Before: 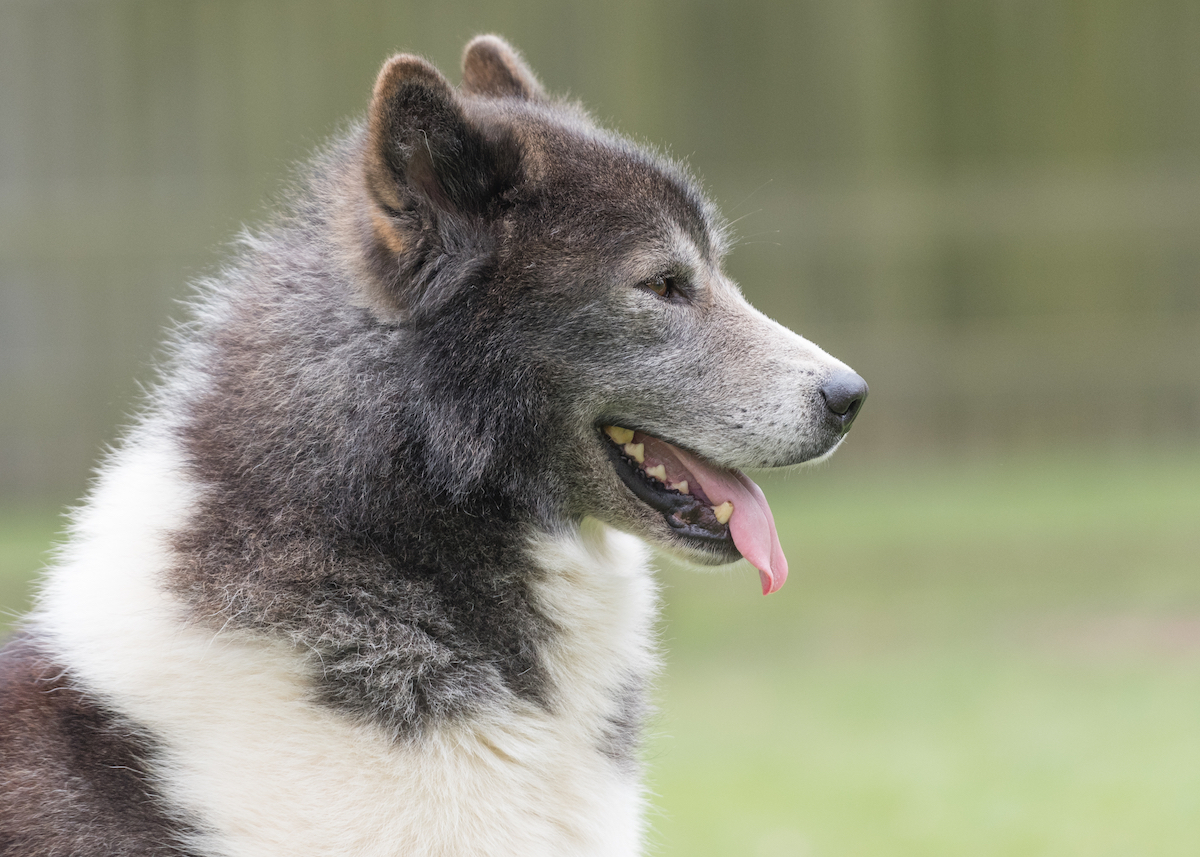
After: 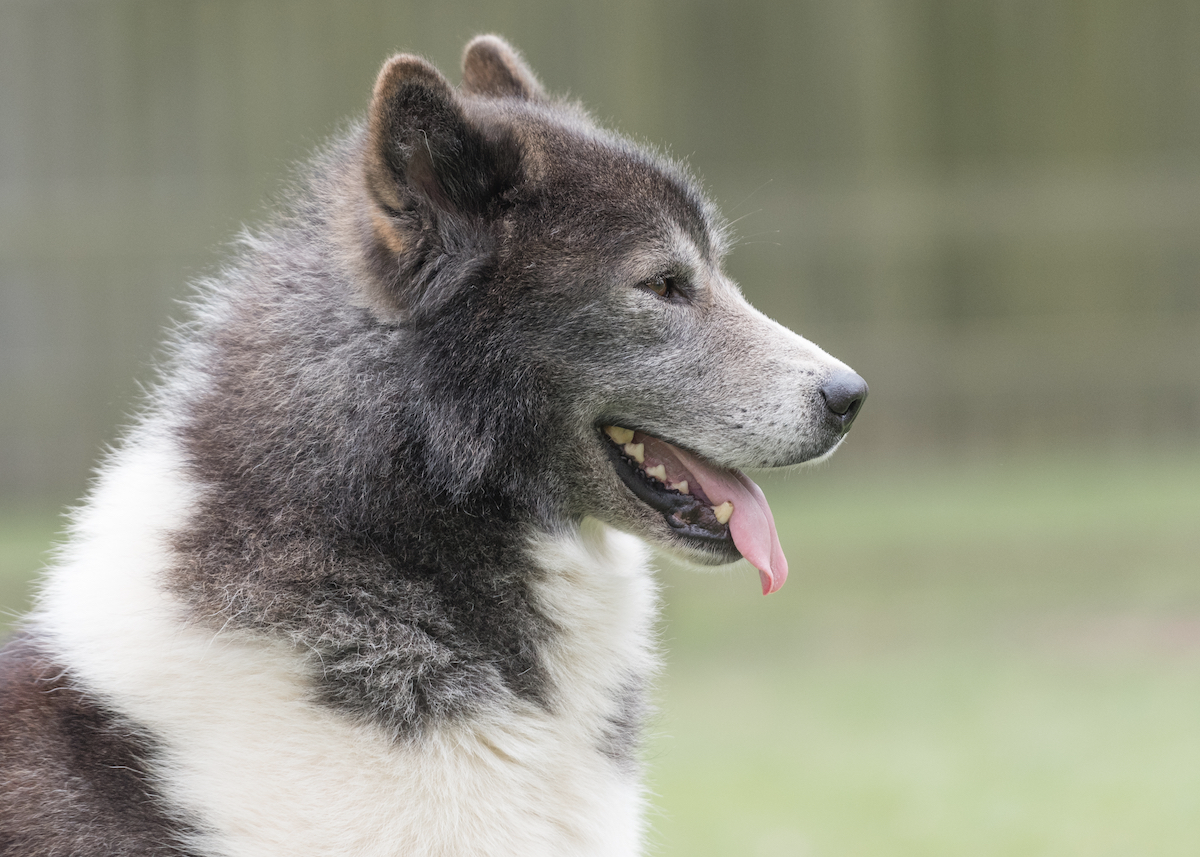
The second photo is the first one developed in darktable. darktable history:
color zones: curves: ch0 [(0, 0.5) (0.143, 0.5) (0.286, 0.5) (0.429, 0.504) (0.571, 0.5) (0.714, 0.509) (0.857, 0.5) (1, 0.5)]; ch1 [(0, 0.425) (0.143, 0.425) (0.286, 0.375) (0.429, 0.405) (0.571, 0.5) (0.714, 0.47) (0.857, 0.425) (1, 0.435)]; ch2 [(0, 0.5) (0.143, 0.5) (0.286, 0.5) (0.429, 0.517) (0.571, 0.5) (0.714, 0.51) (0.857, 0.5) (1, 0.5)]
